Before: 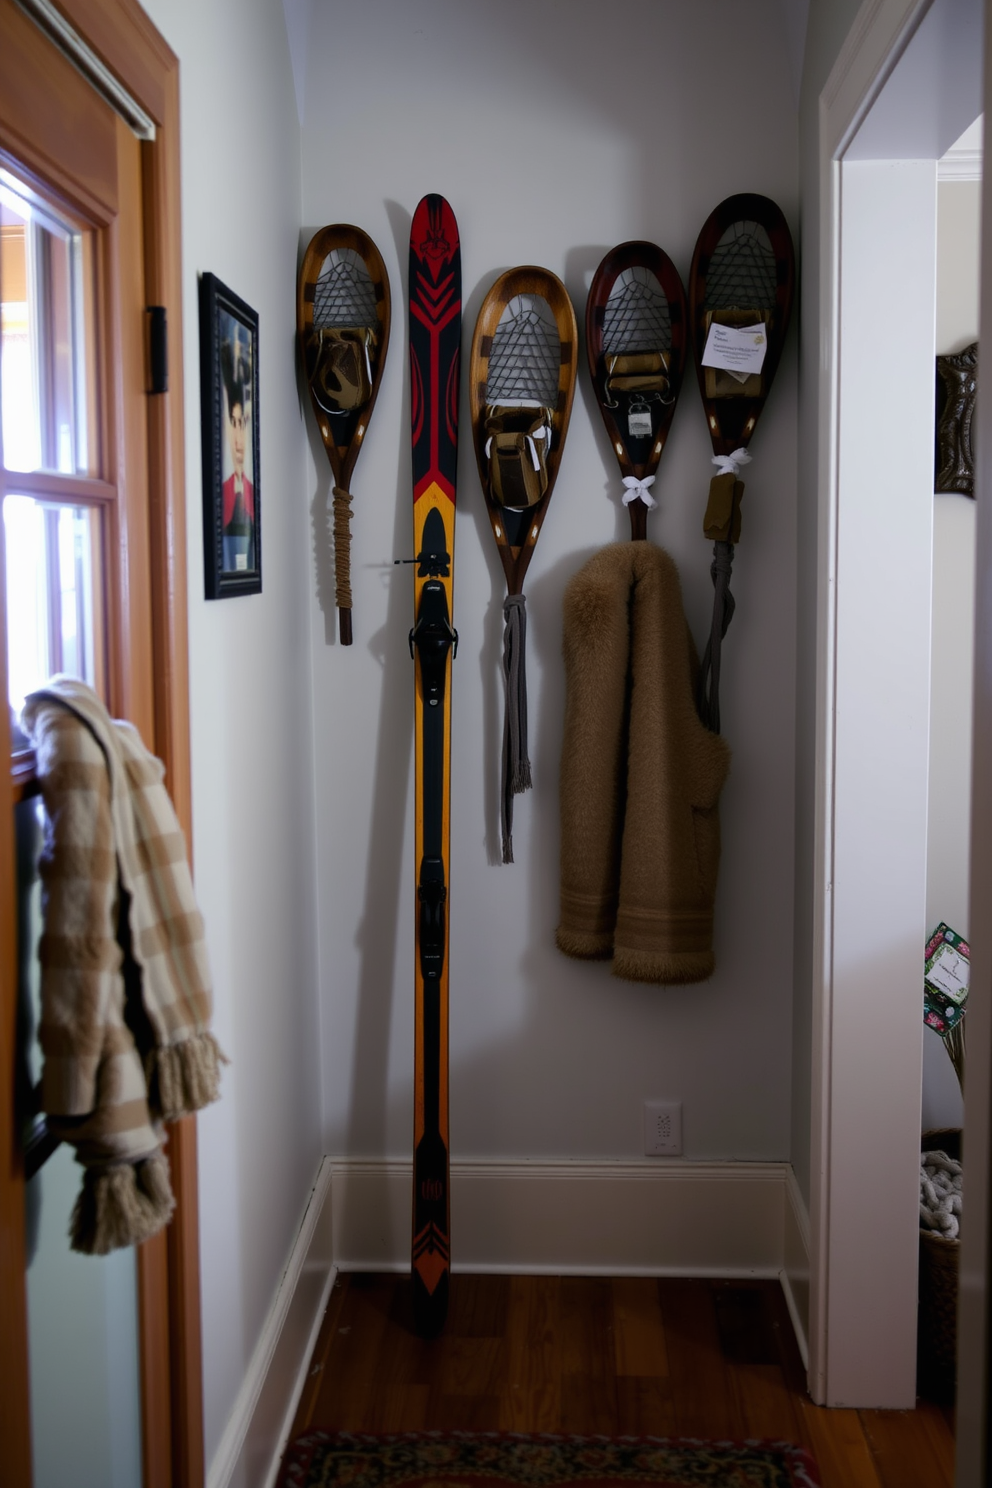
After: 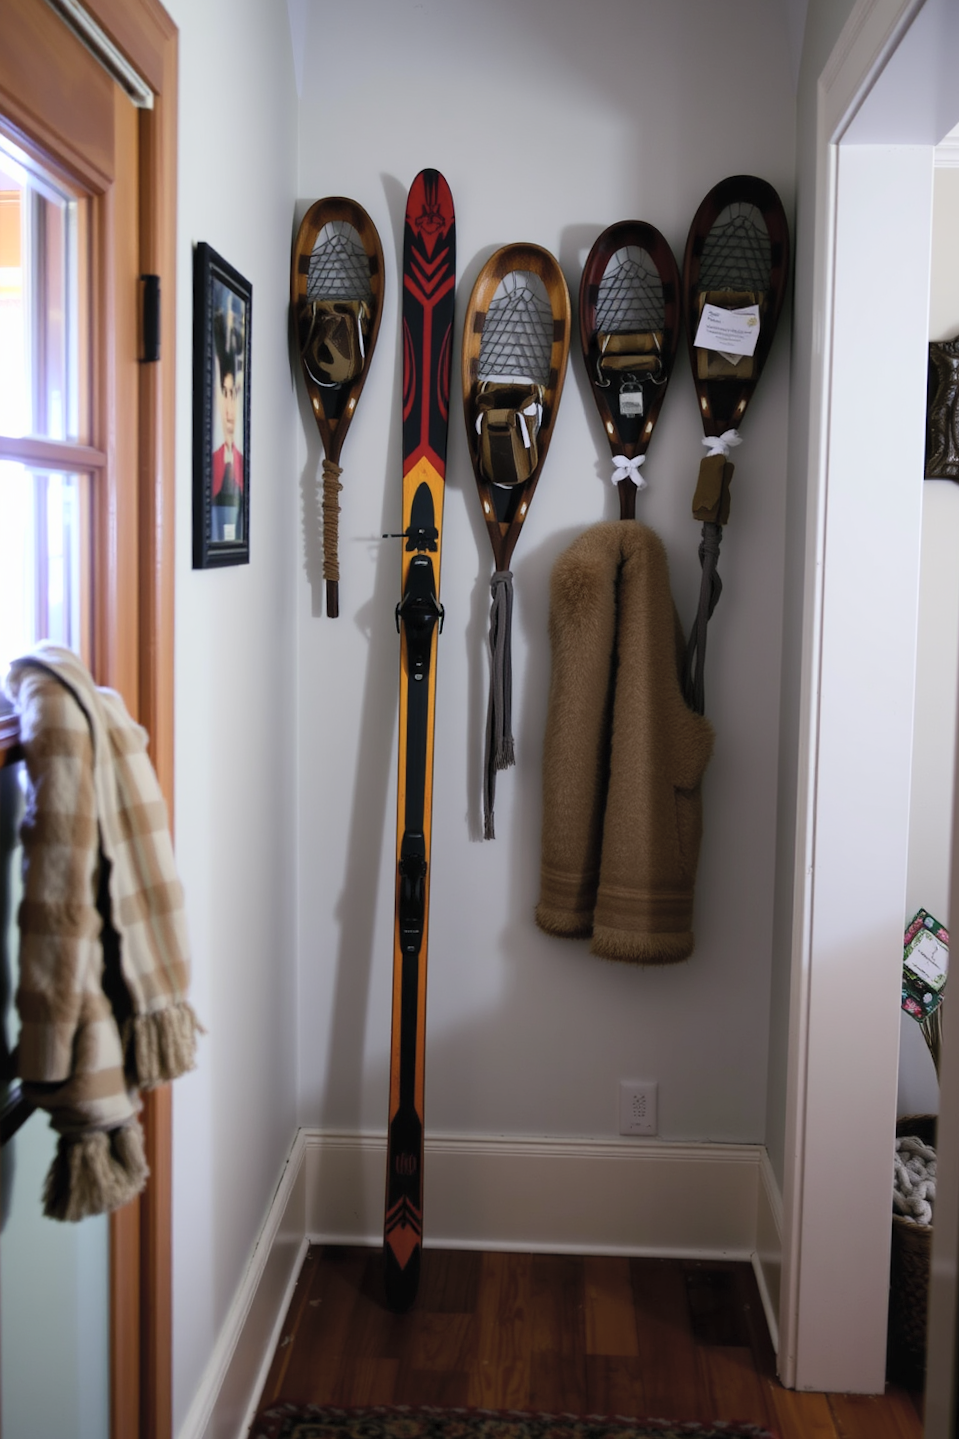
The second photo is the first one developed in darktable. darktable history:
contrast brightness saturation: contrast 0.142, brightness 0.205
crop and rotate: angle -1.3°
